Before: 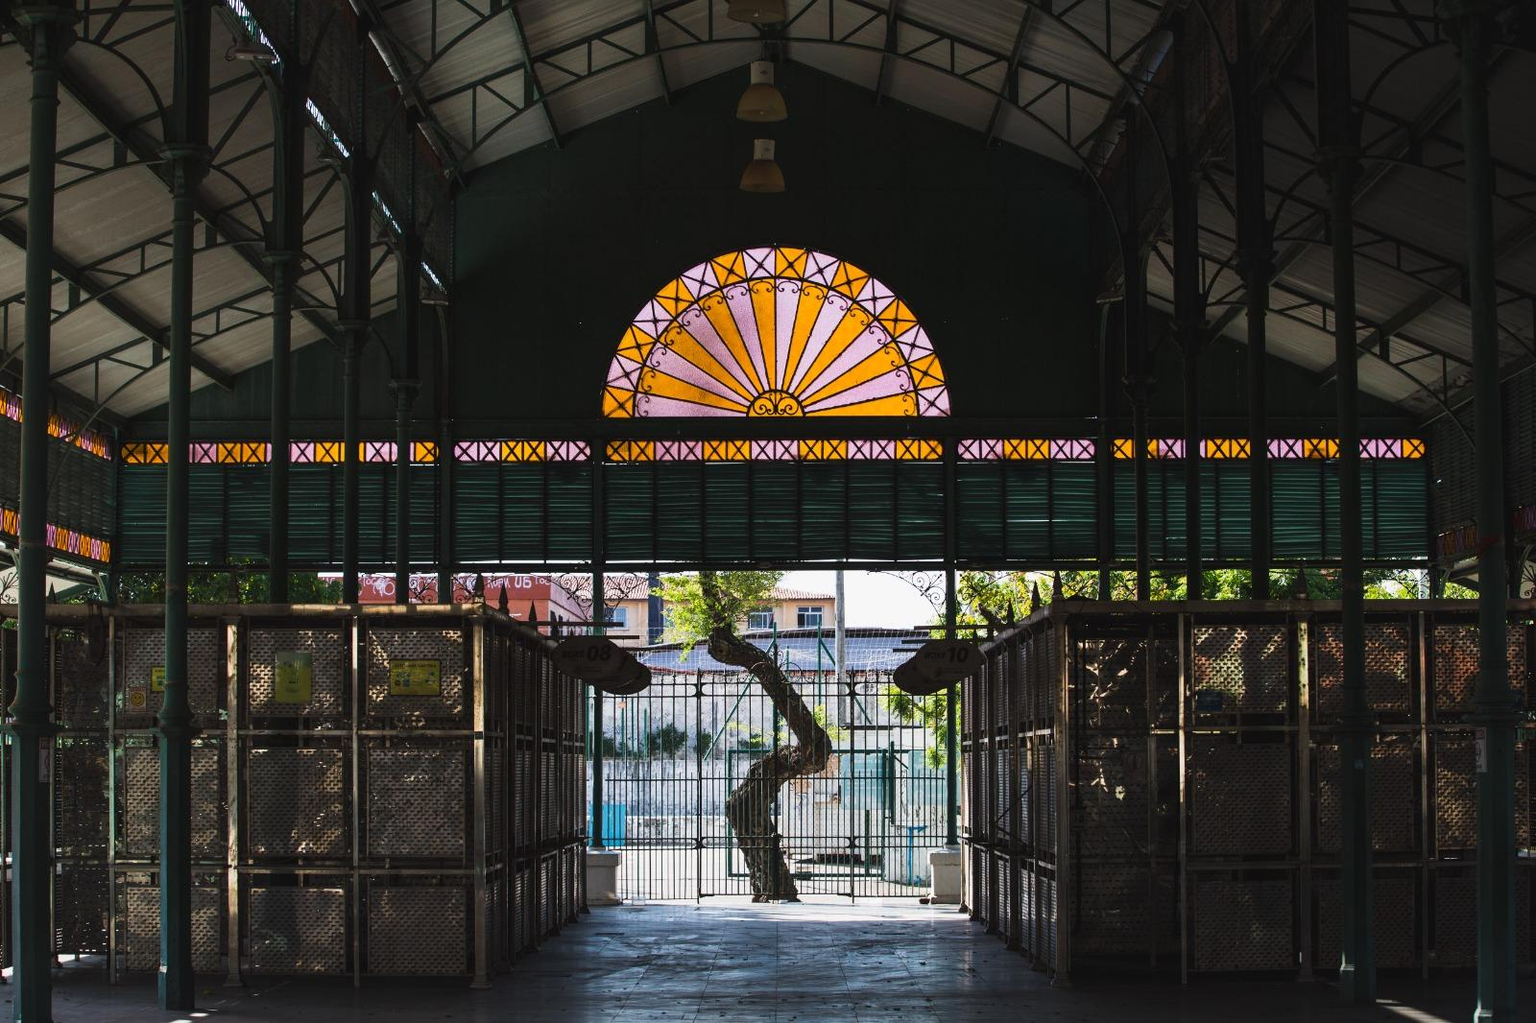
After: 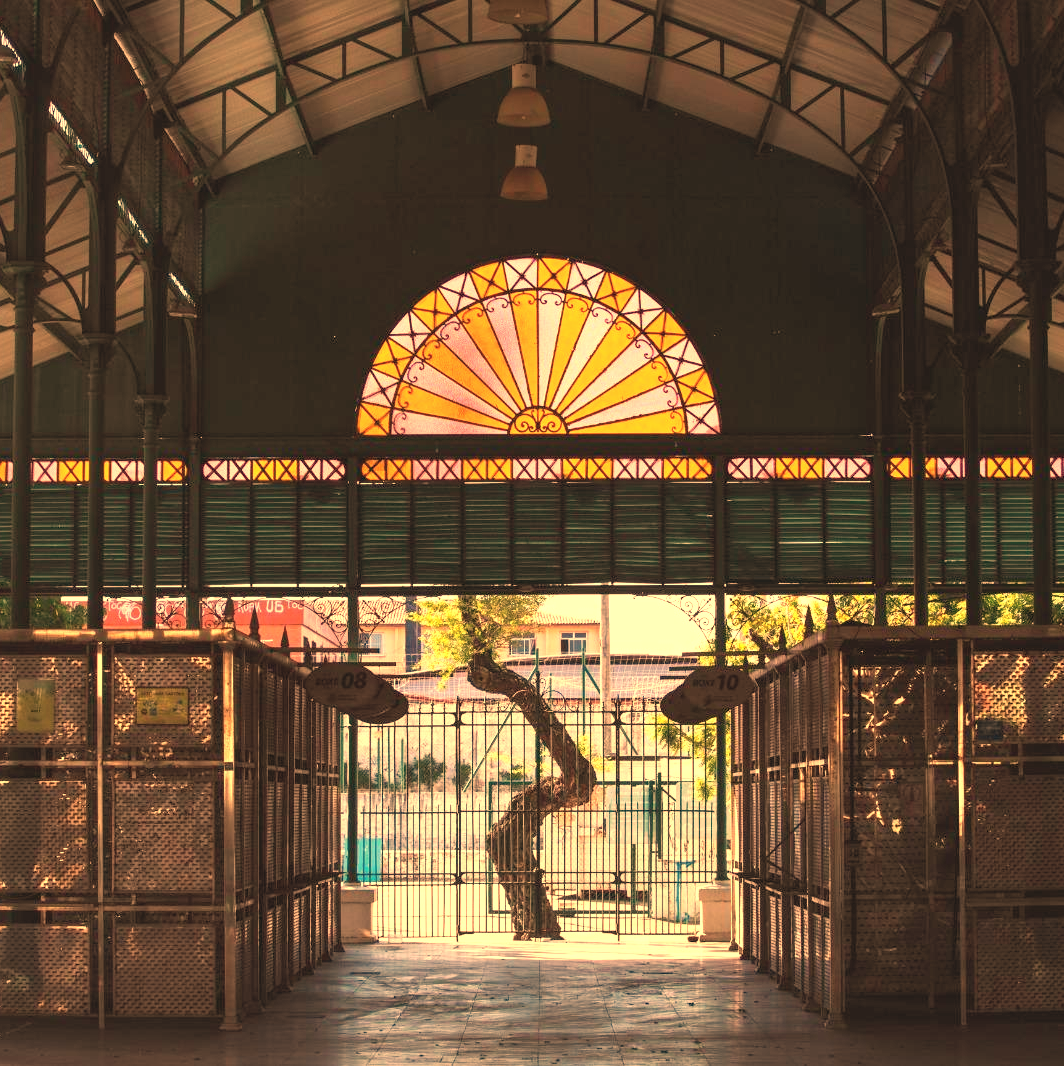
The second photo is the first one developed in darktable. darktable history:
velvia: strength 15%
crop: left 16.899%, right 16.556%
white balance: red 1.467, blue 0.684
contrast brightness saturation: brightness 0.15
exposure: black level correction 0, exposure 0.4 EV, compensate exposure bias true, compensate highlight preservation false
